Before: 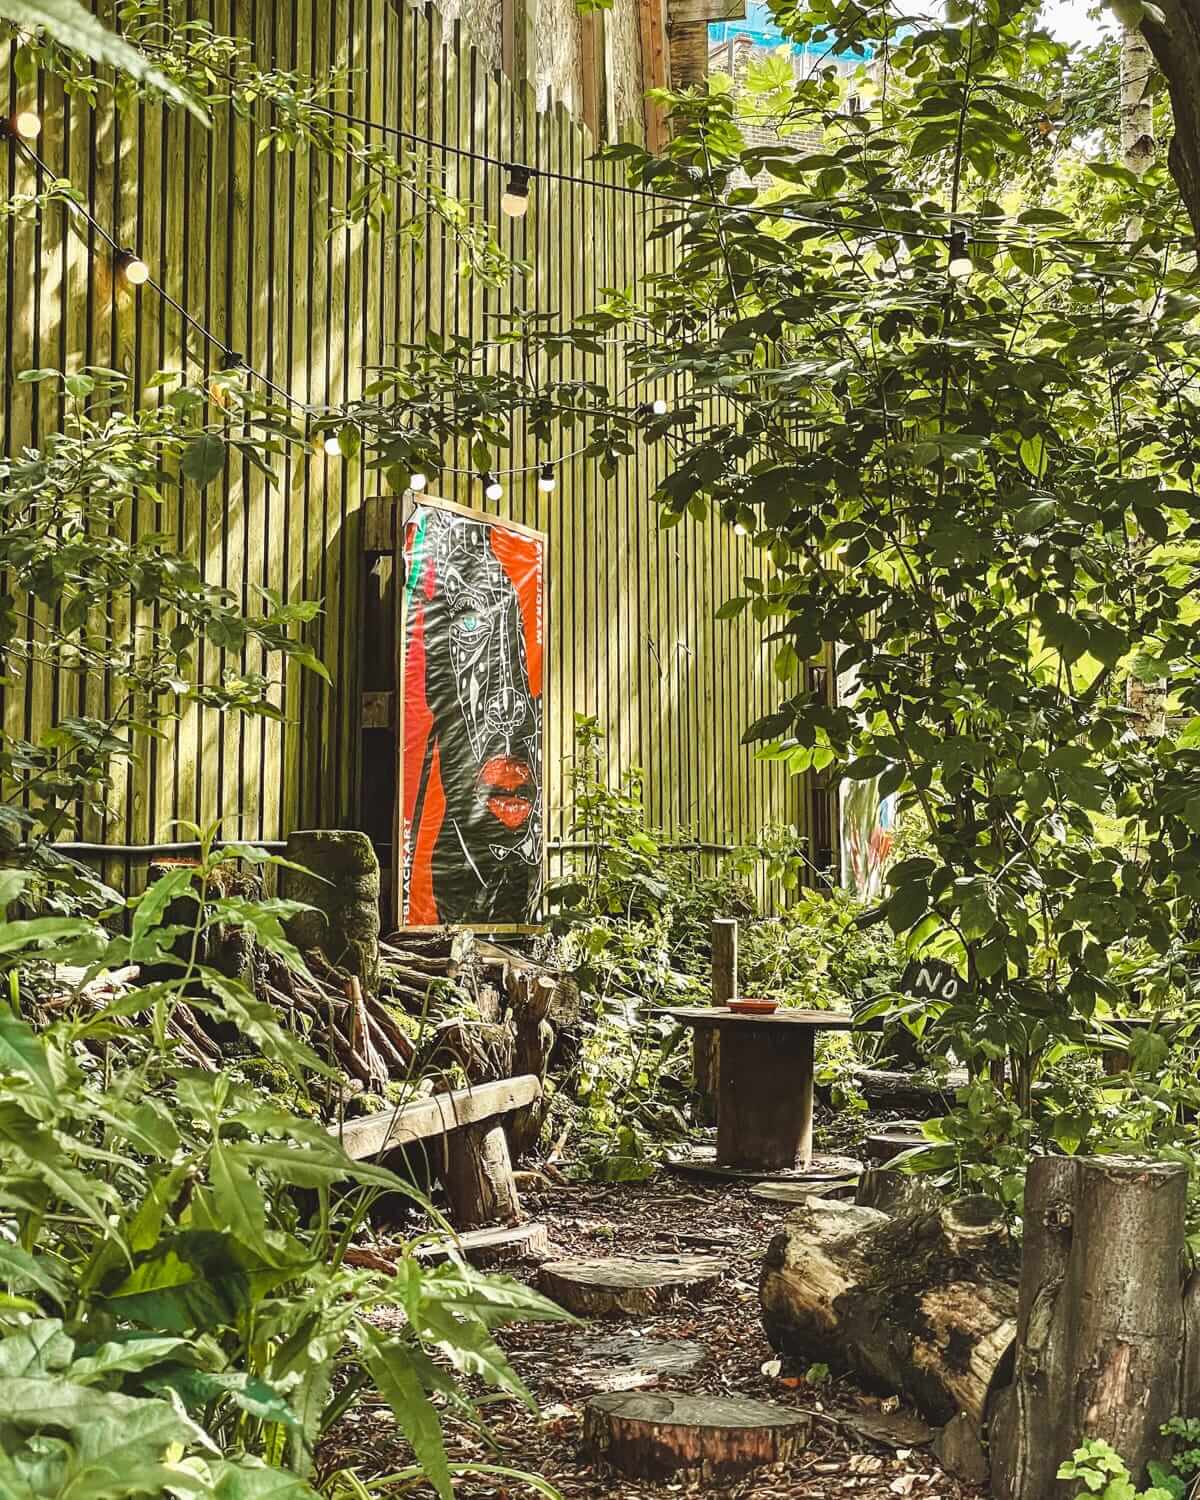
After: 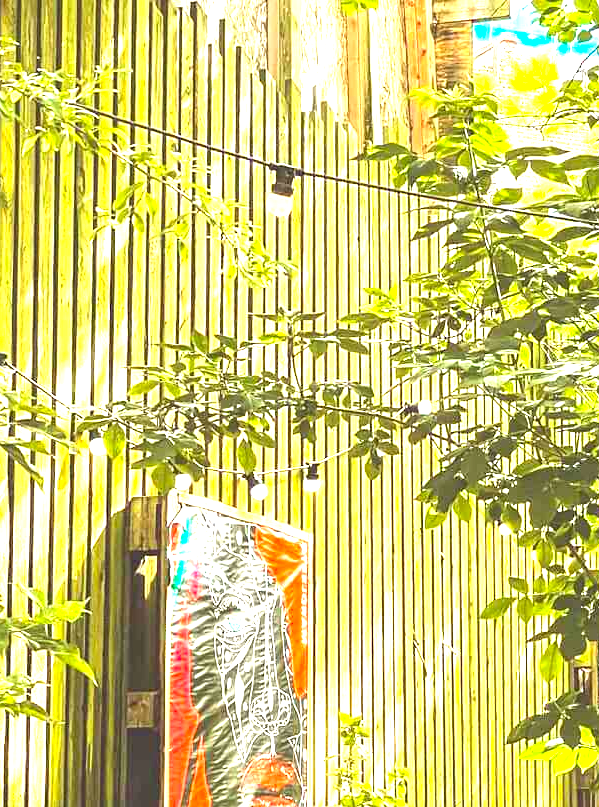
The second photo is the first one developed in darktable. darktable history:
crop: left 19.613%, right 30.397%, bottom 46.199%
exposure: black level correction 0, exposure 1.983 EV, compensate highlight preservation false
contrast brightness saturation: contrast 0.07, brightness 0.073, saturation 0.18
